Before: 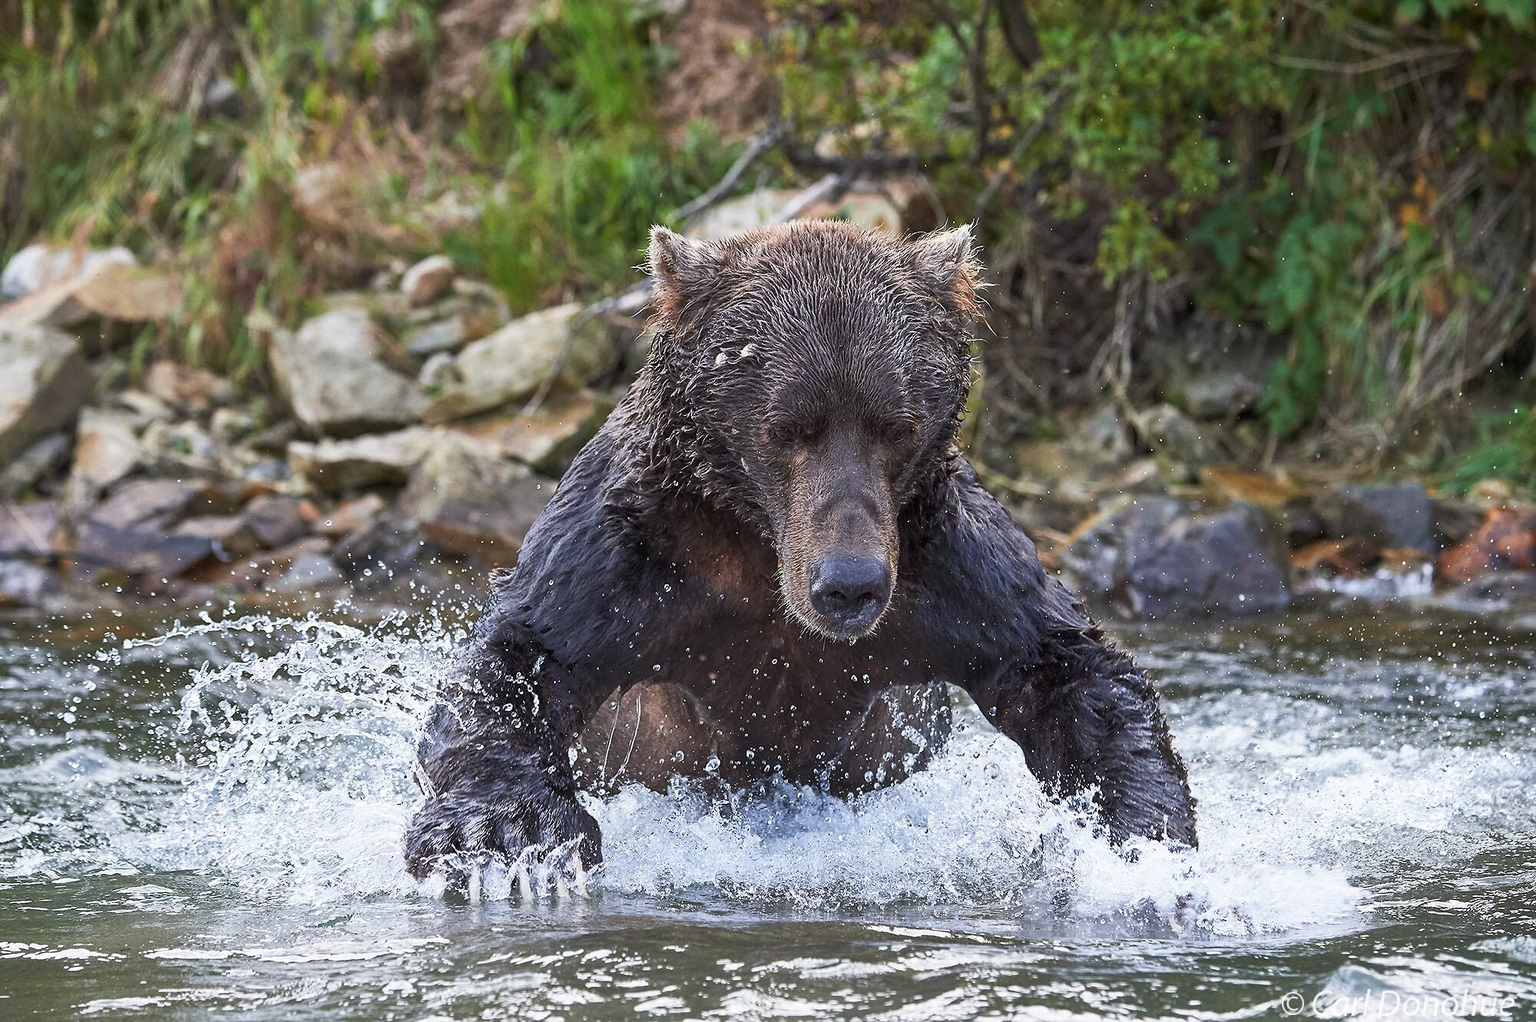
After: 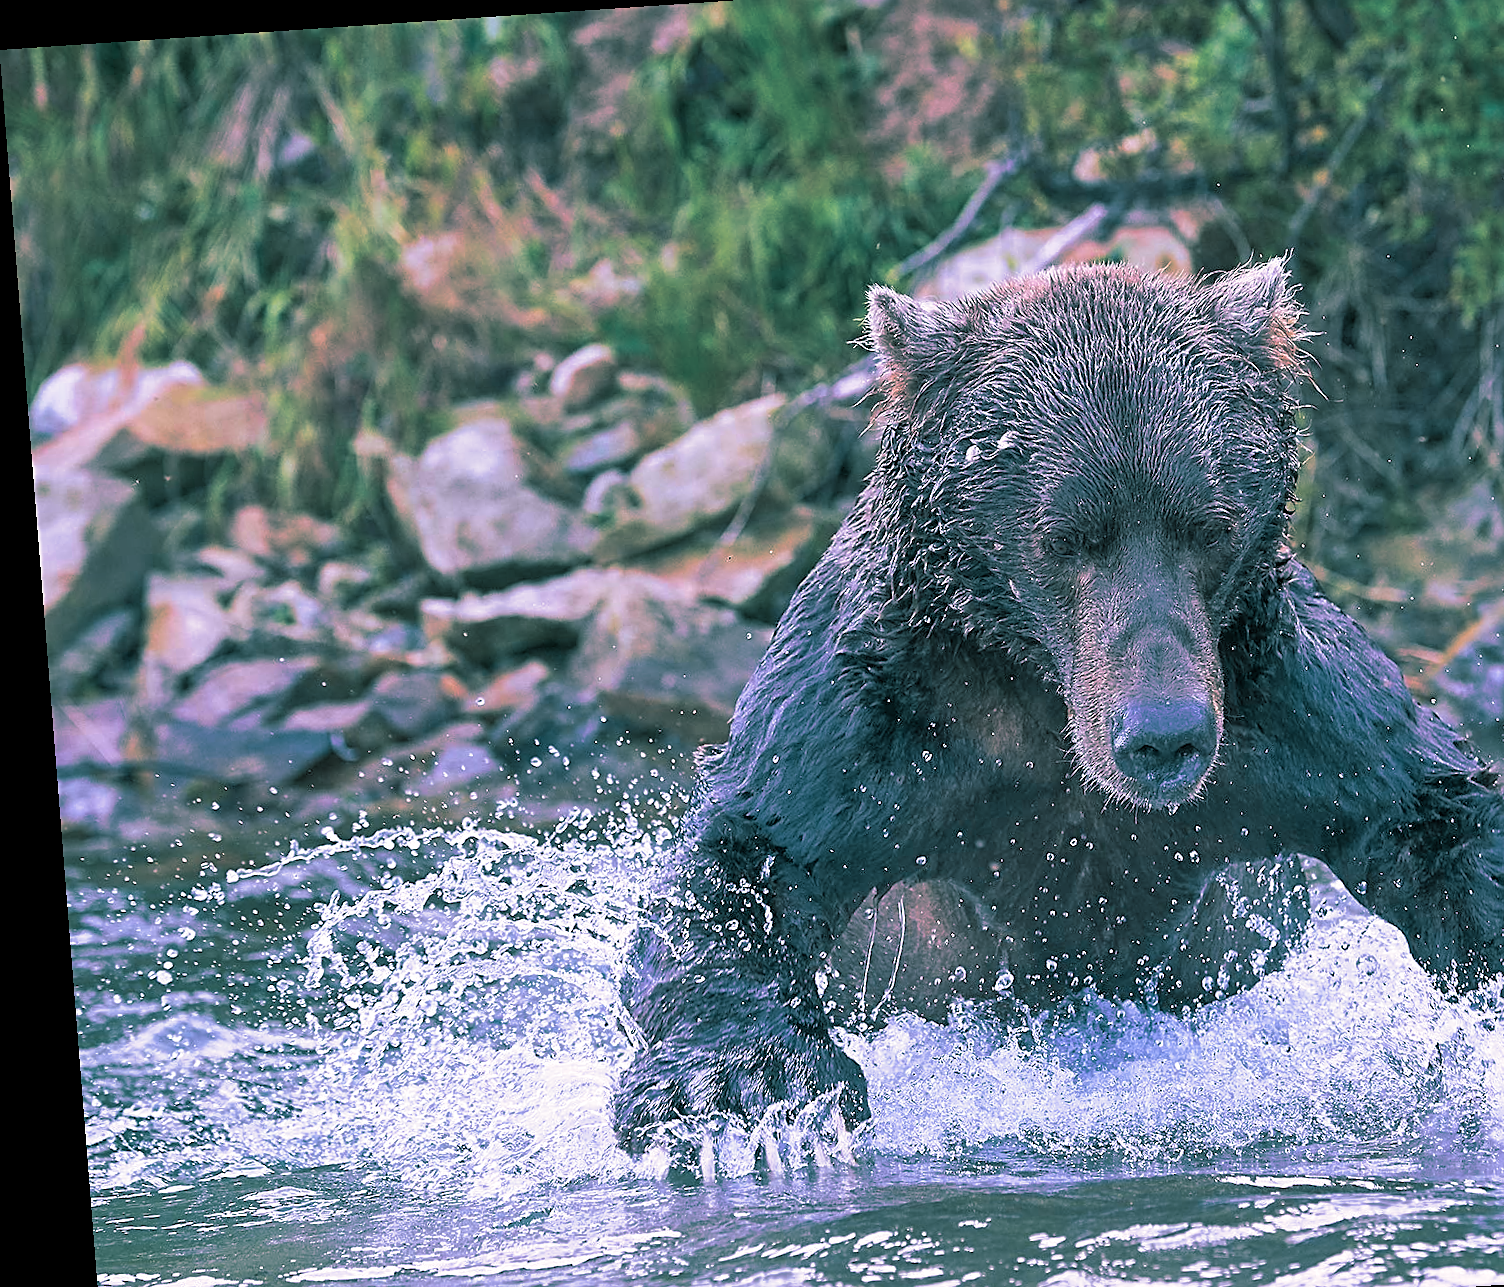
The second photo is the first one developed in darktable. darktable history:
sharpen: on, module defaults
crop: top 5.803%, right 27.864%, bottom 5.804%
shadows and highlights: on, module defaults
velvia: strength 40%
rotate and perspective: rotation -4.2°, shear 0.006, automatic cropping off
white balance: red 1.042, blue 1.17
split-toning: shadows › hue 186.43°, highlights › hue 49.29°, compress 30.29%
